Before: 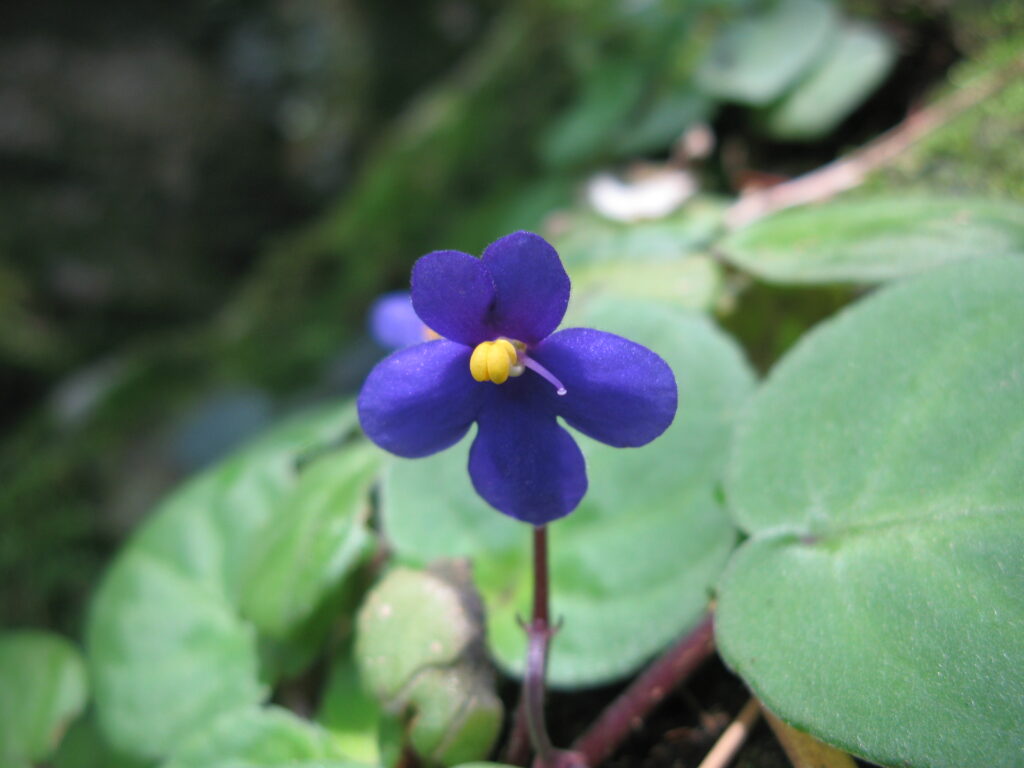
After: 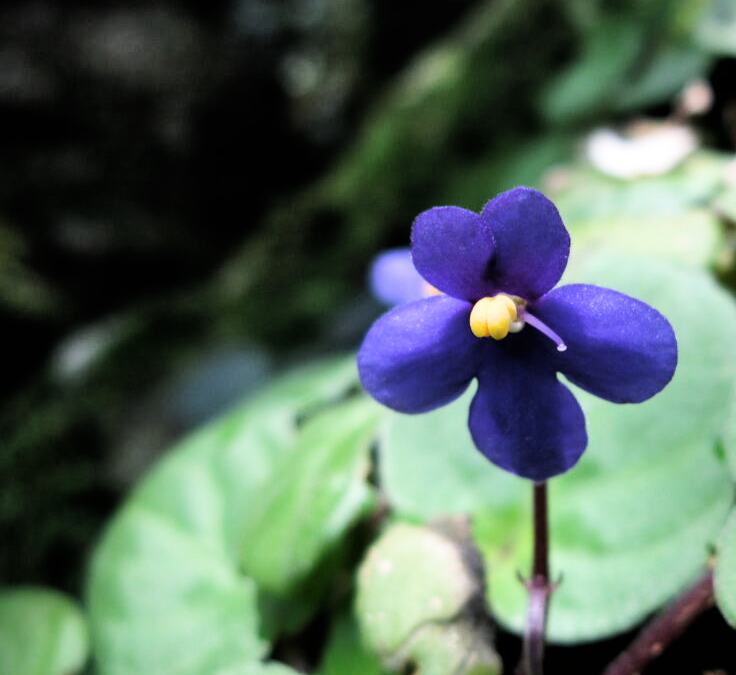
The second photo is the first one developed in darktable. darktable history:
crop: top 5.803%, right 27.864%, bottom 5.804%
tone equalizer: -8 EV -0.75 EV, -7 EV -0.7 EV, -6 EV -0.6 EV, -5 EV -0.4 EV, -3 EV 0.4 EV, -2 EV 0.6 EV, -1 EV 0.7 EV, +0 EV 0.75 EV, edges refinement/feathering 500, mask exposure compensation -1.57 EV, preserve details no
shadows and highlights: radius 108.52, shadows 40.68, highlights -72.88, low approximation 0.01, soften with gaussian
filmic rgb: black relative exposure -5 EV, white relative exposure 3.2 EV, hardness 3.42, contrast 1.2, highlights saturation mix -30%
